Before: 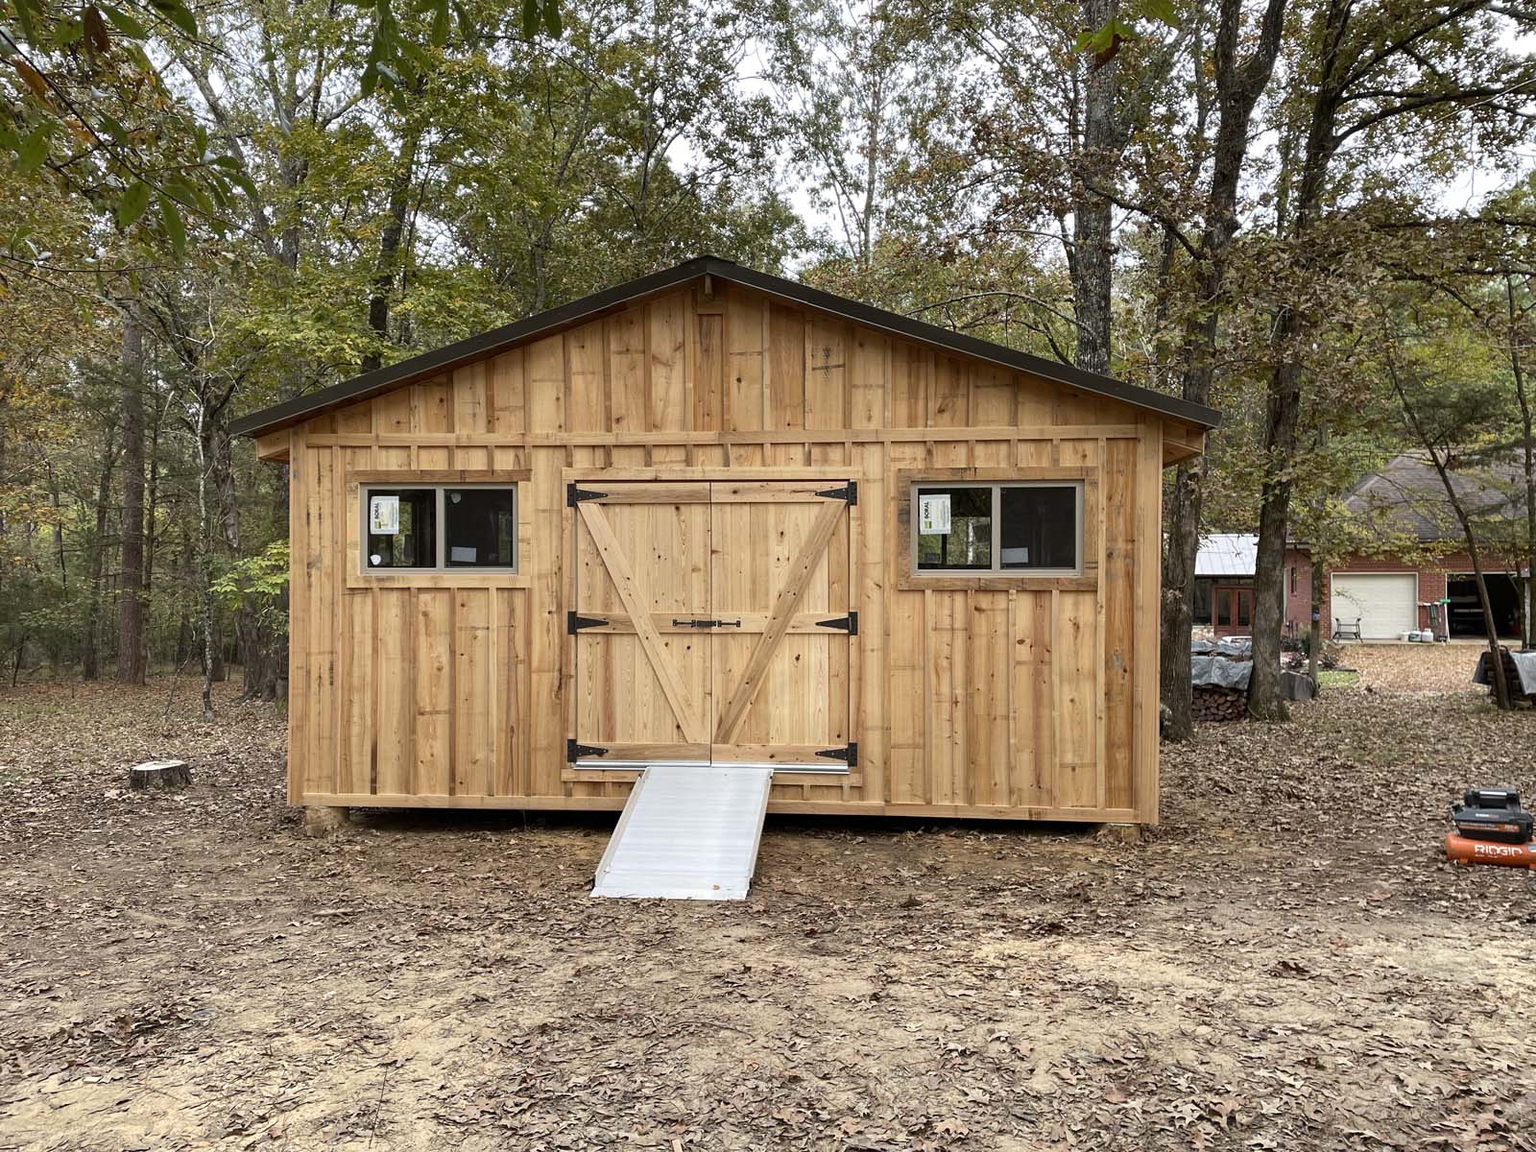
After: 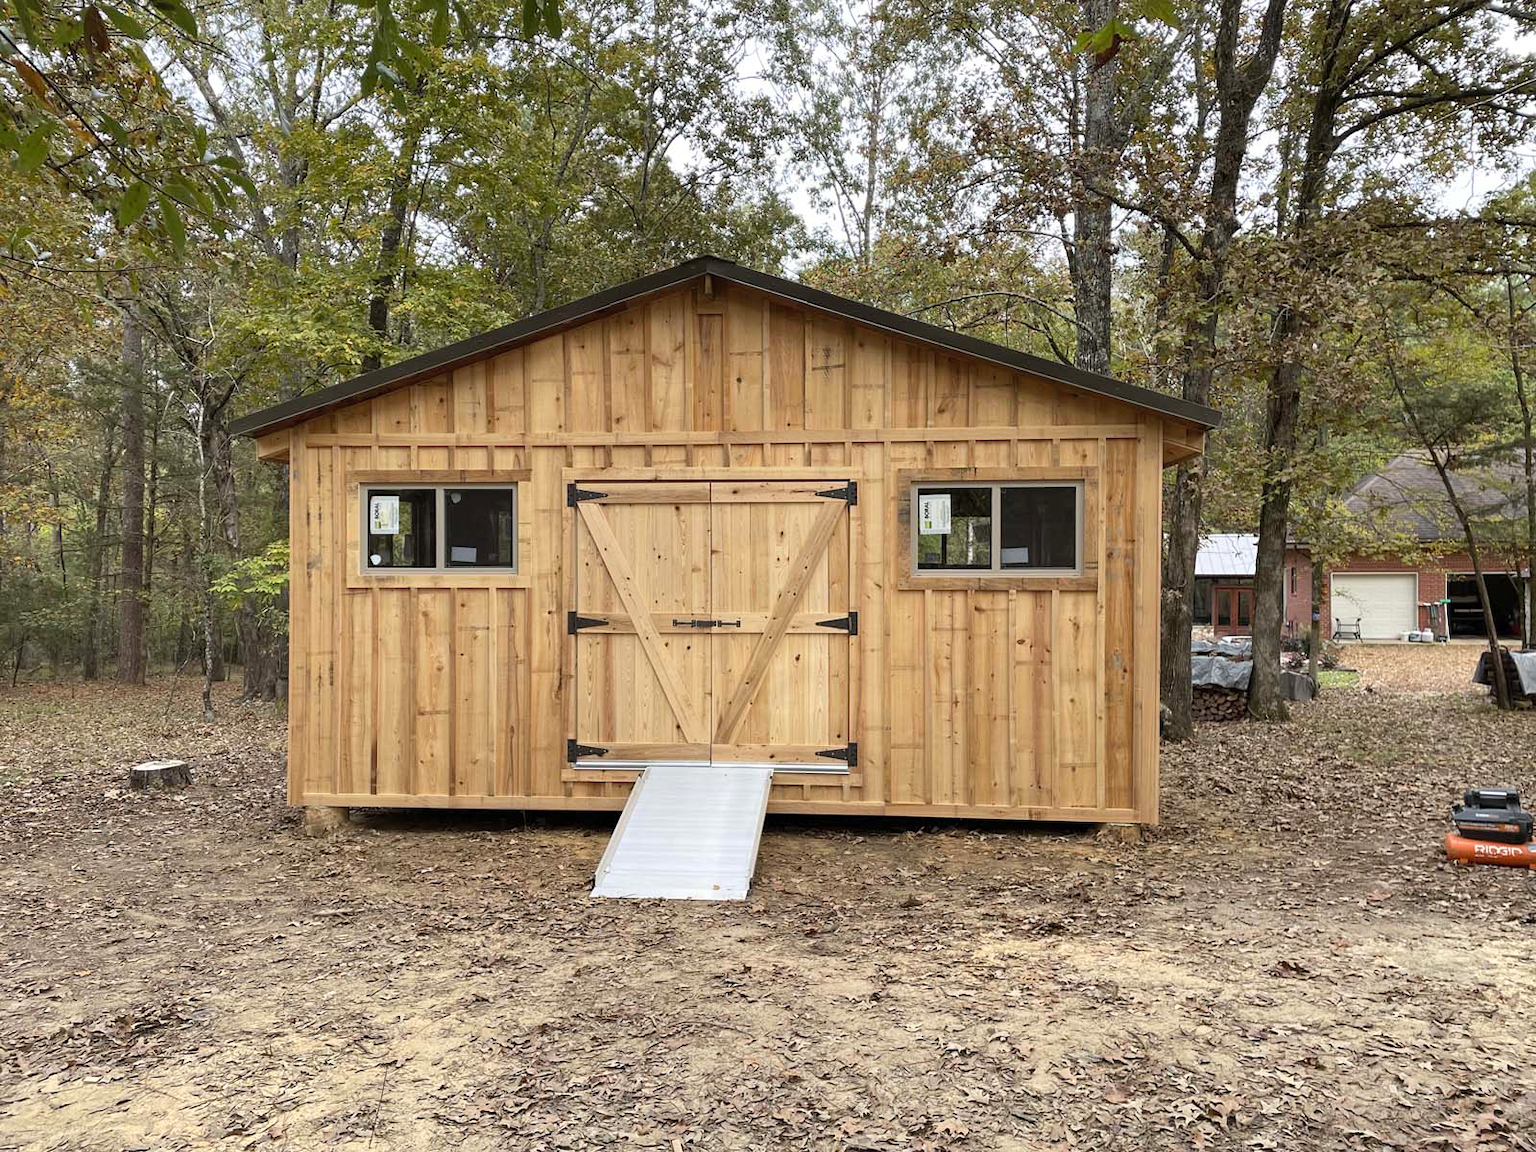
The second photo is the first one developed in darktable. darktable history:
contrast brightness saturation: contrast 0.028, brightness 0.067, saturation 0.124
